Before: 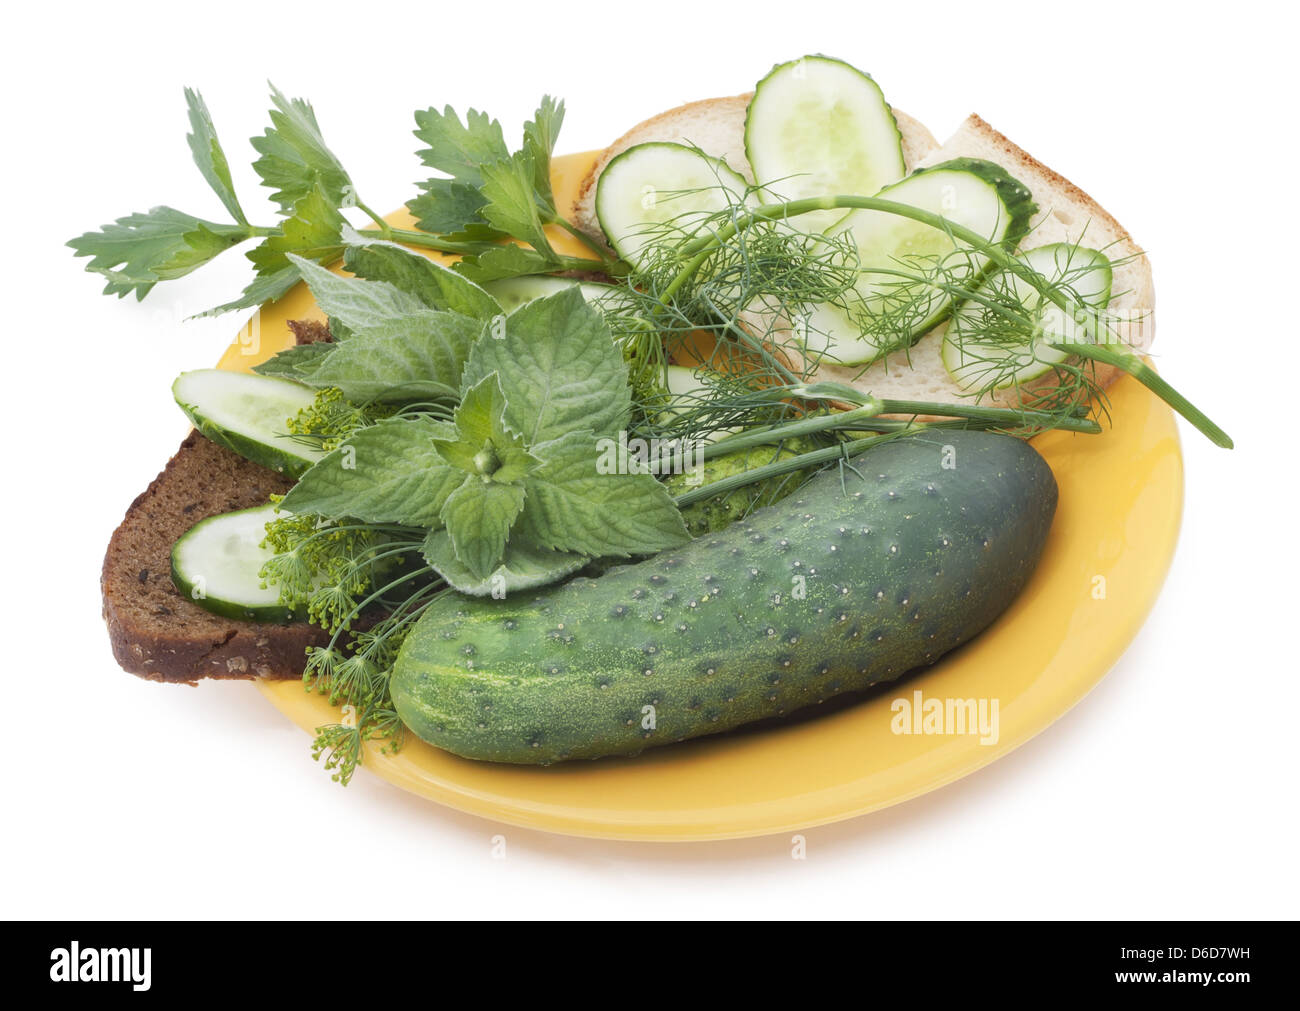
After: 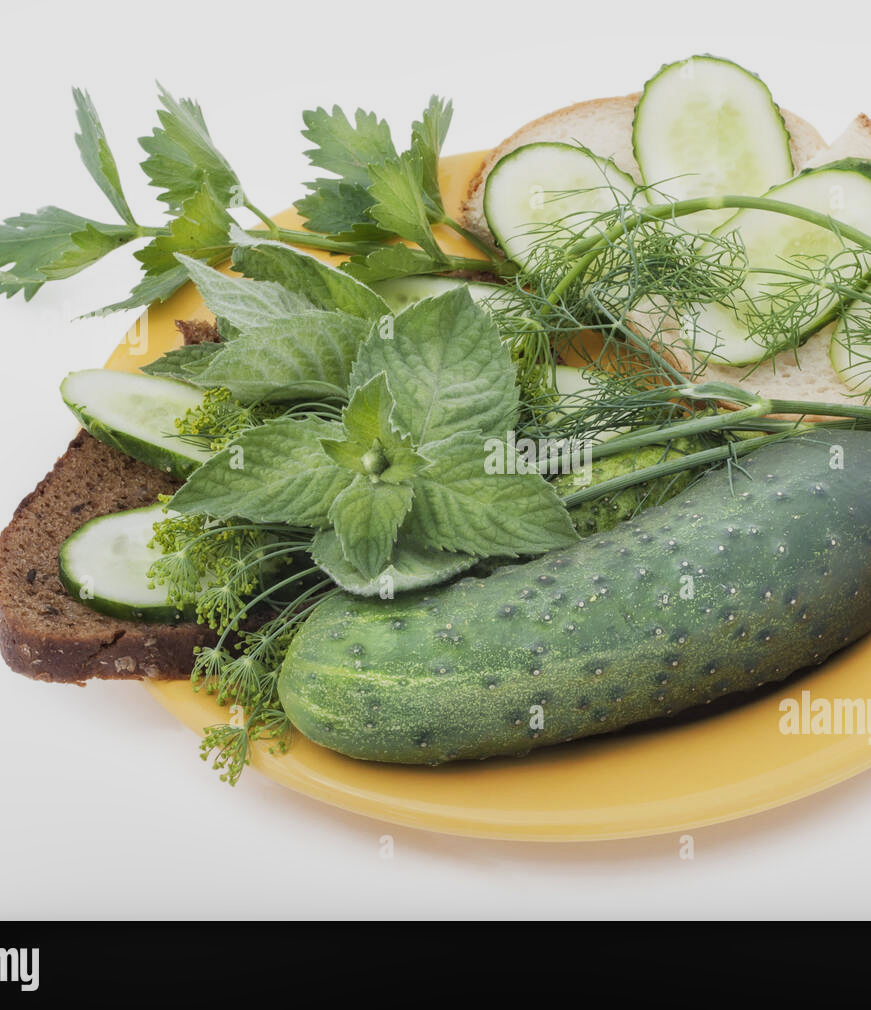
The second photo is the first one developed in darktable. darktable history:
exposure: black level correction -0.009, exposure 0.068 EV, compensate highlight preservation false
local contrast: shadows 91%, midtone range 0.499
crop and rotate: left 8.675%, right 24.276%
filmic rgb: middle gray luminance 18.29%, black relative exposure -11.19 EV, white relative exposure 3.71 EV, threshold 3.03 EV, target black luminance 0%, hardness 5.88, latitude 56.56%, contrast 0.964, shadows ↔ highlights balance 49.46%, enable highlight reconstruction true
